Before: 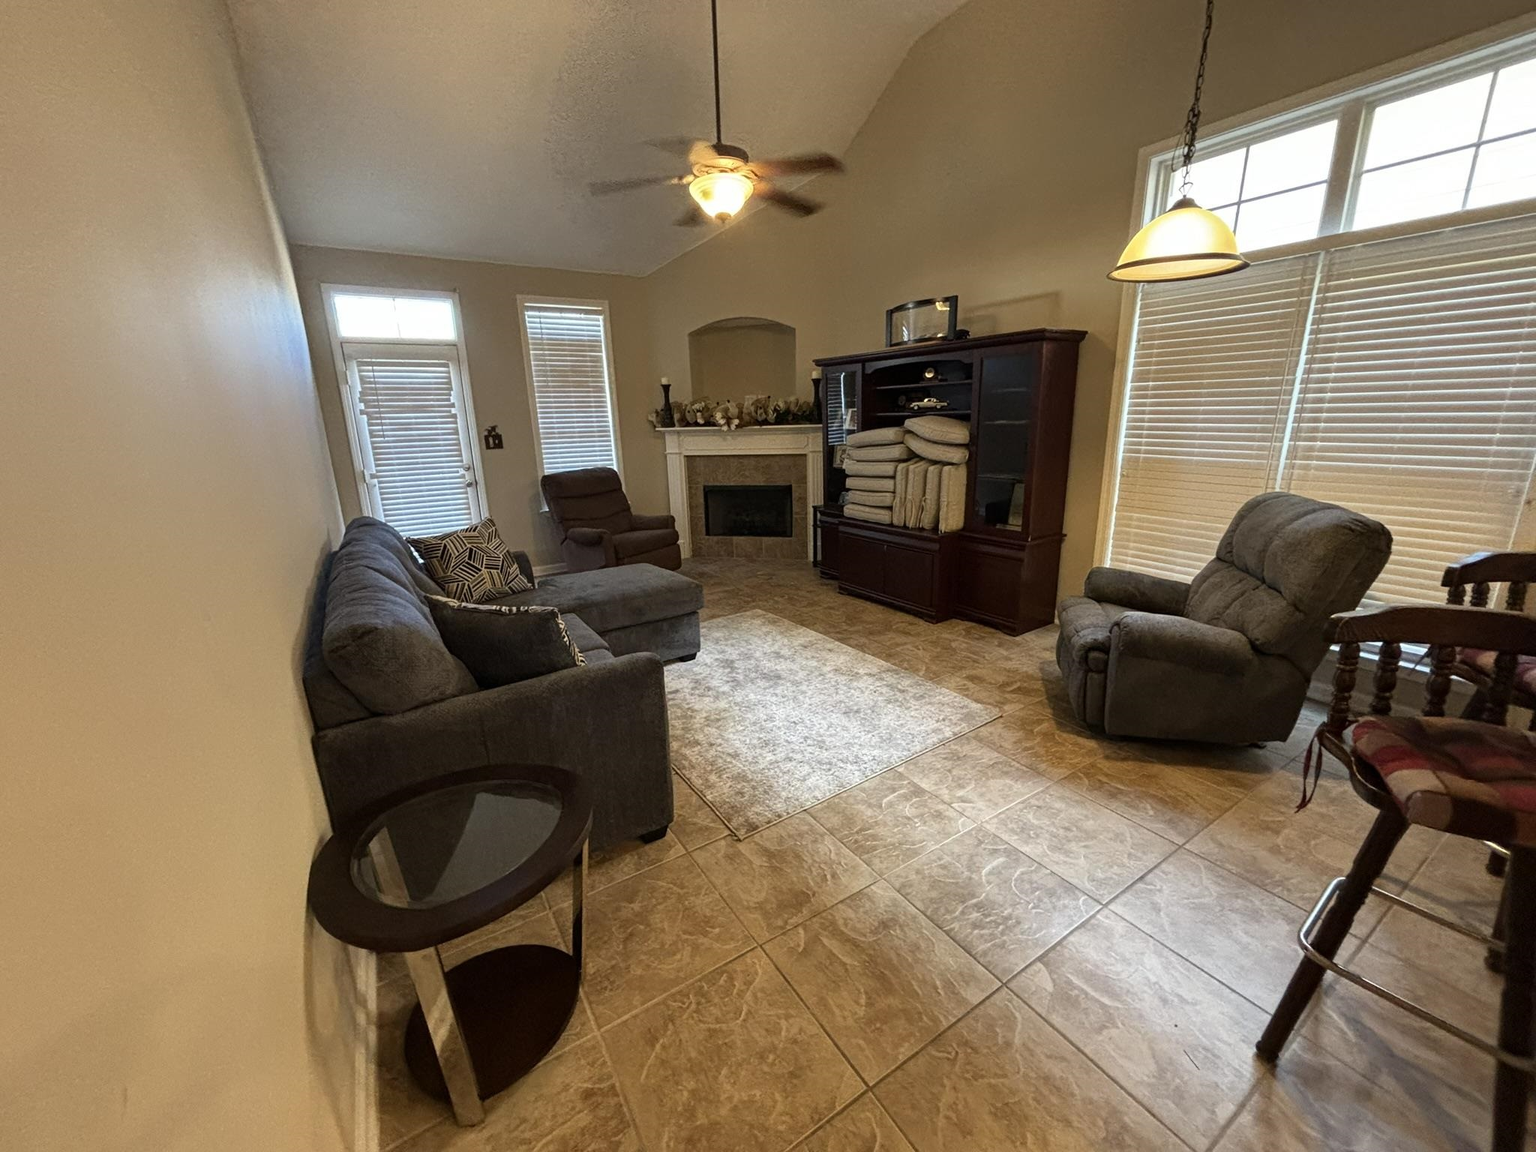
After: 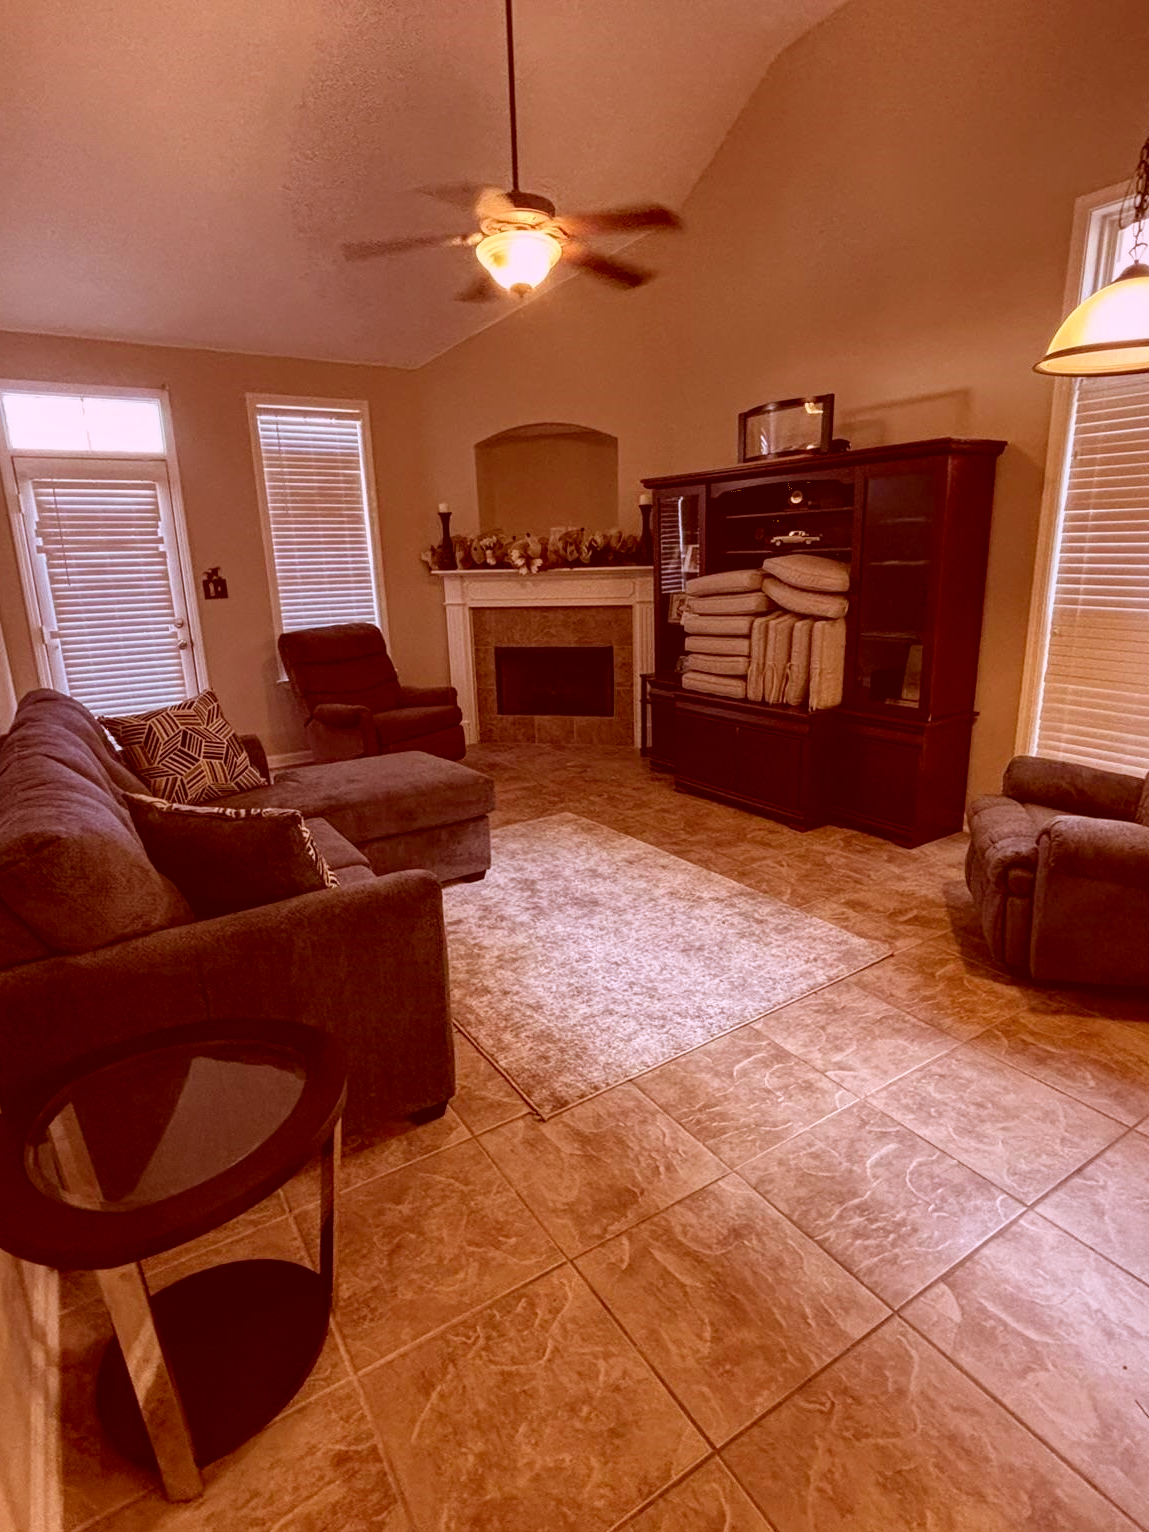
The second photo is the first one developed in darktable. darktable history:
crop: left 21.674%, right 22.086%
color correction: highlights a* 9.03, highlights b* 8.71, shadows a* 40, shadows b* 40, saturation 0.8
fill light: on, module defaults
color calibration: output R [0.999, 0.026, -0.11, 0], output G [-0.019, 1.037, -0.099, 0], output B [0.022, -0.023, 0.902, 0], illuminant custom, x 0.367, y 0.392, temperature 4437.75 K, clip negative RGB from gamut false
local contrast: detail 110%
